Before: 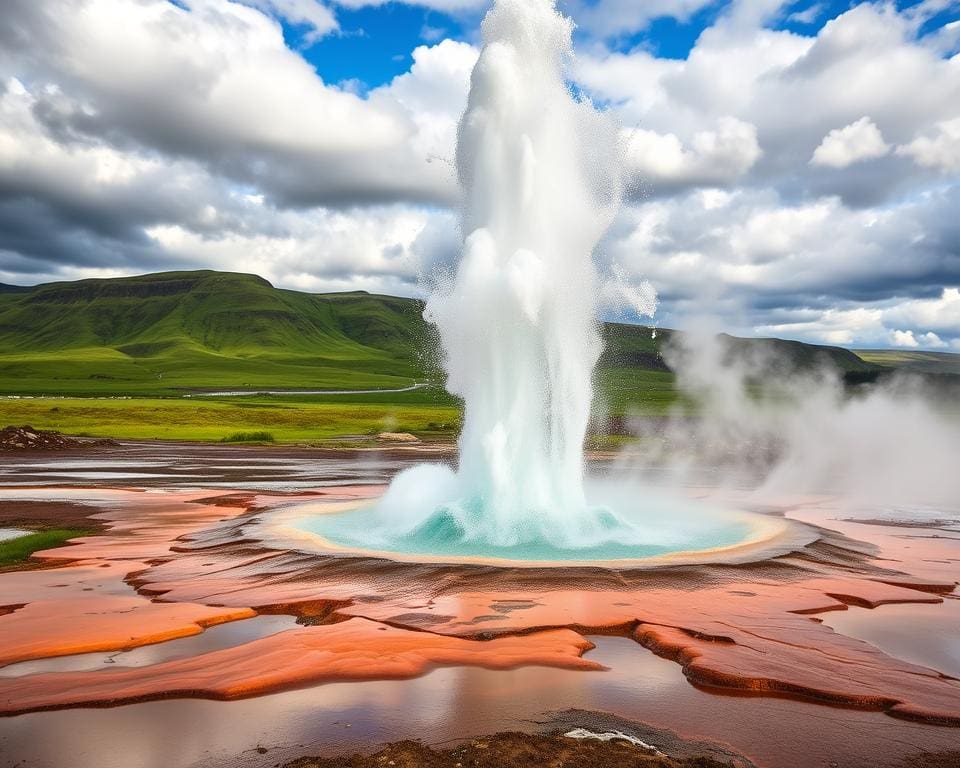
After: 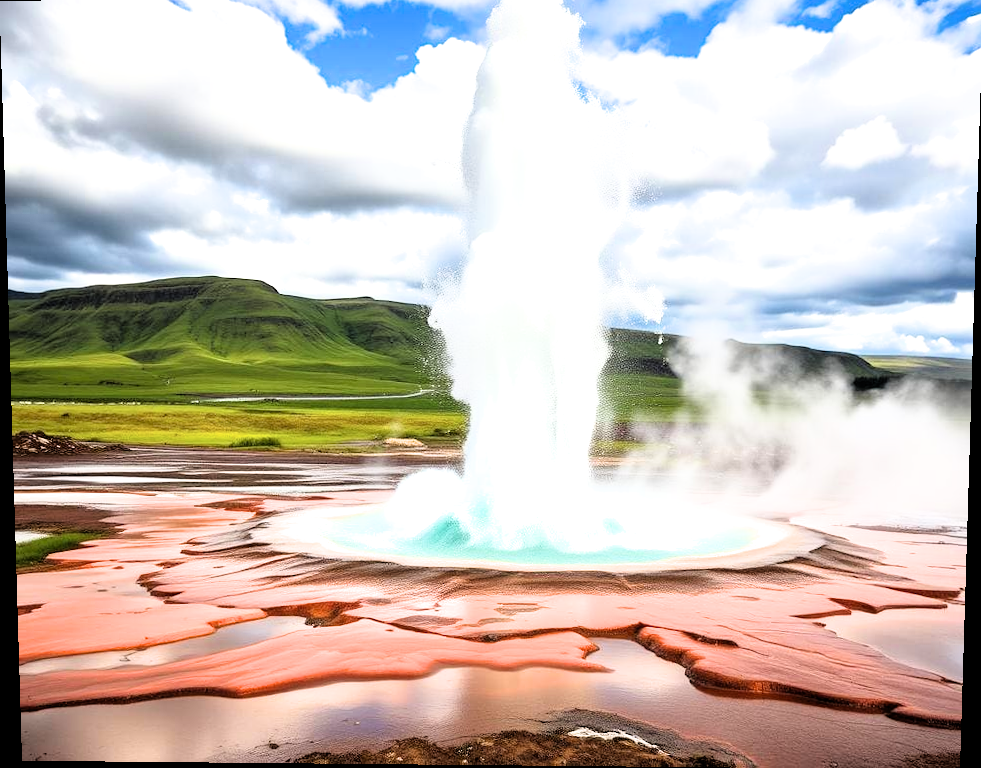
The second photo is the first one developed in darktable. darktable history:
crop: top 1.049%, right 0.001%
exposure: black level correction 0, exposure 0.9 EV, compensate exposure bias true, compensate highlight preservation false
rotate and perspective: lens shift (vertical) 0.048, lens shift (horizontal) -0.024, automatic cropping off
filmic rgb: black relative exposure -3.72 EV, white relative exposure 2.77 EV, dynamic range scaling -5.32%, hardness 3.03
